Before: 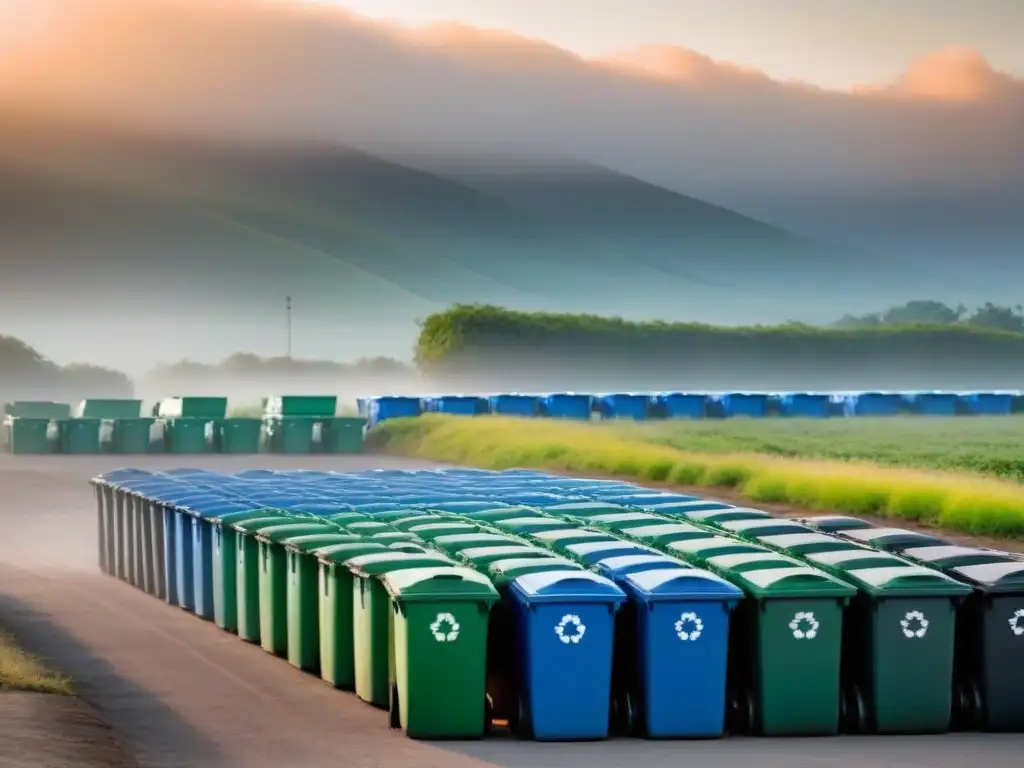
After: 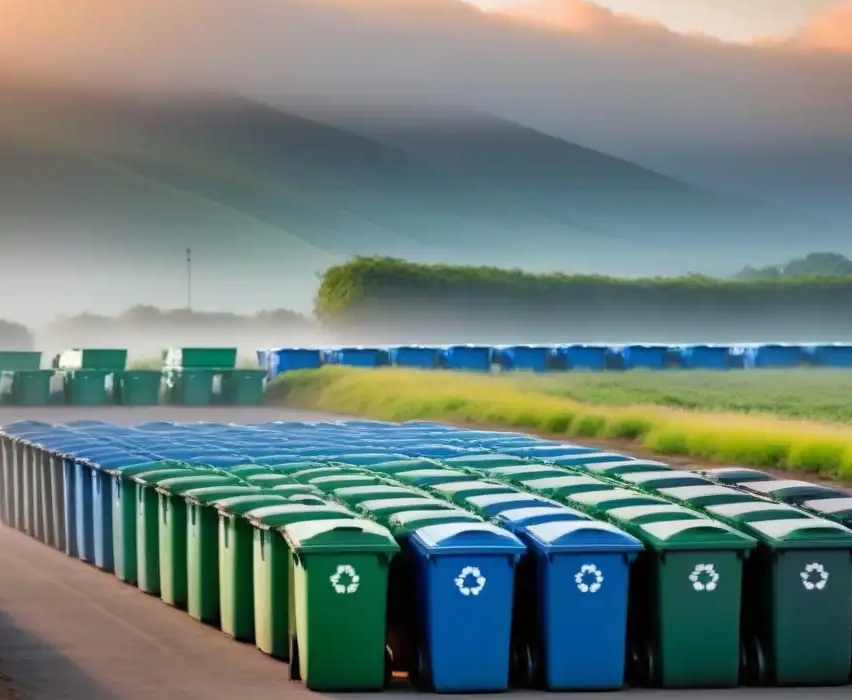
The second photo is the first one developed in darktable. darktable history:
crop: left 9.838%, top 6.276%, right 6.959%, bottom 2.499%
